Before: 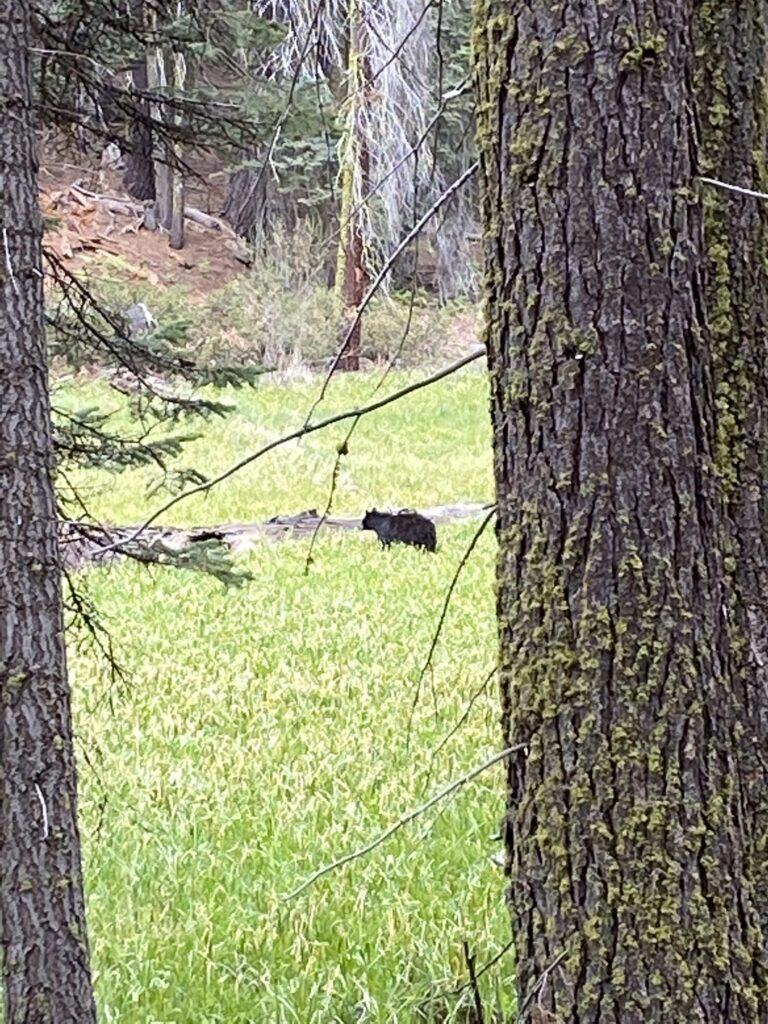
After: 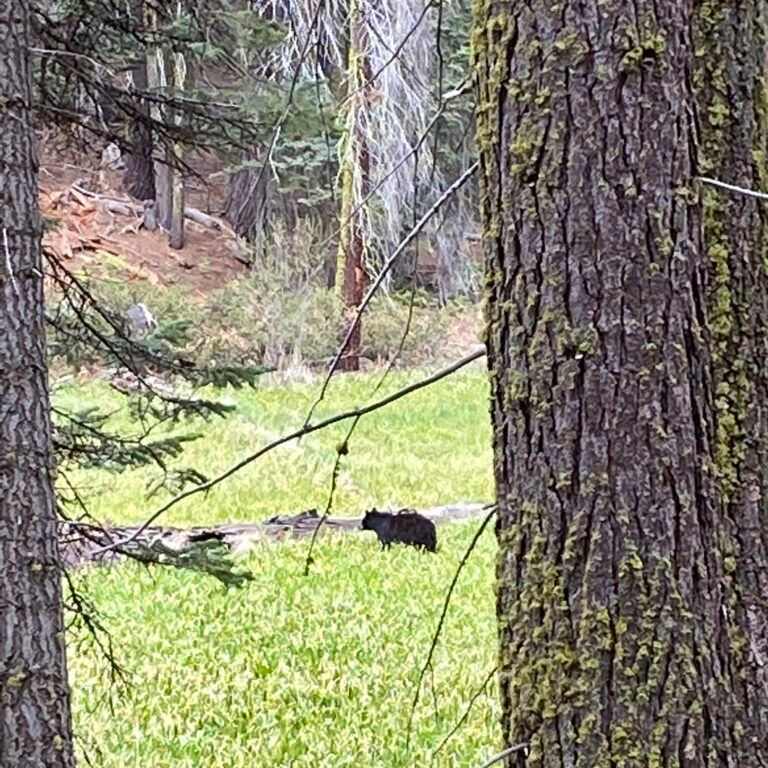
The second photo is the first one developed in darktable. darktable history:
crop: bottom 24.988%
shadows and highlights: shadows 53, soften with gaussian
